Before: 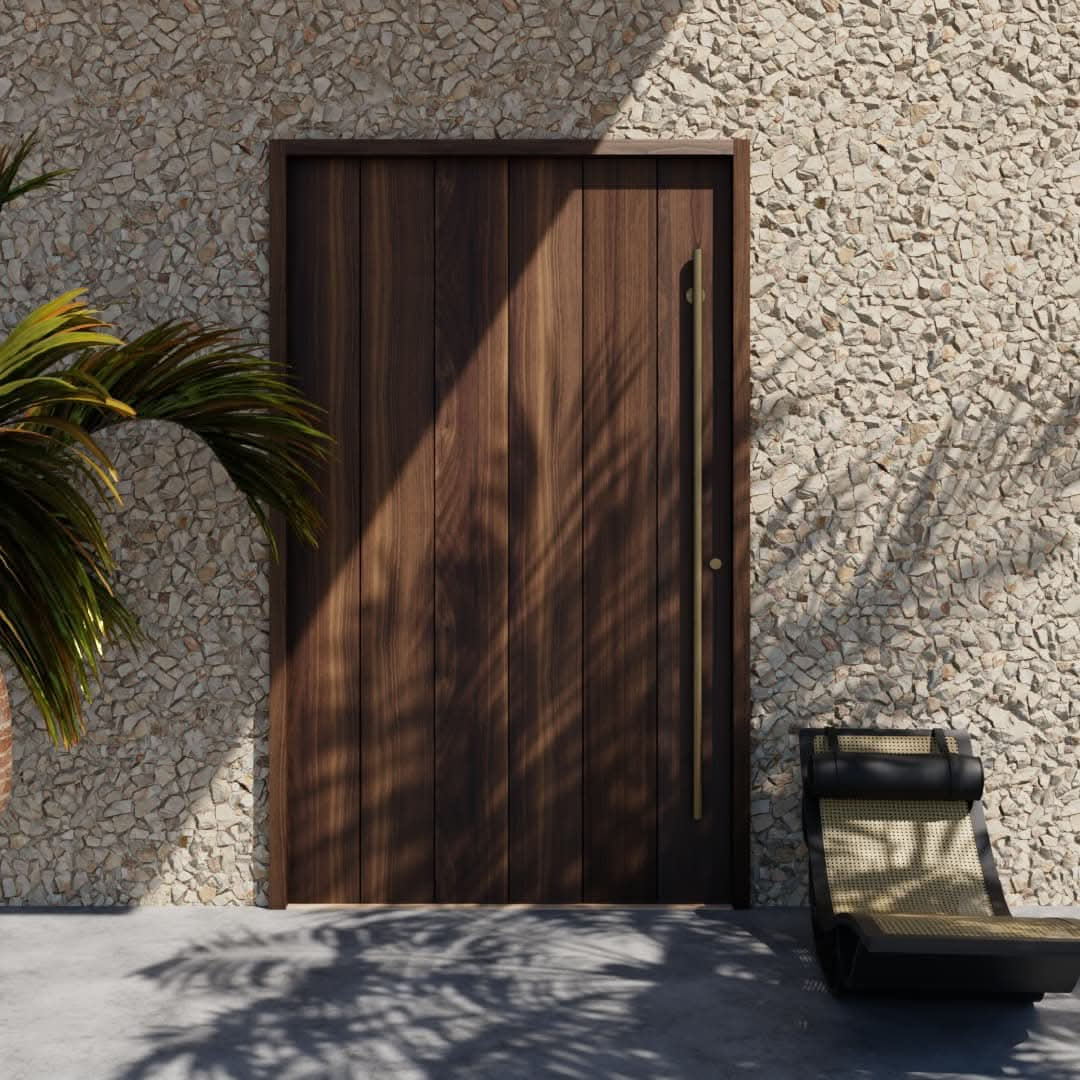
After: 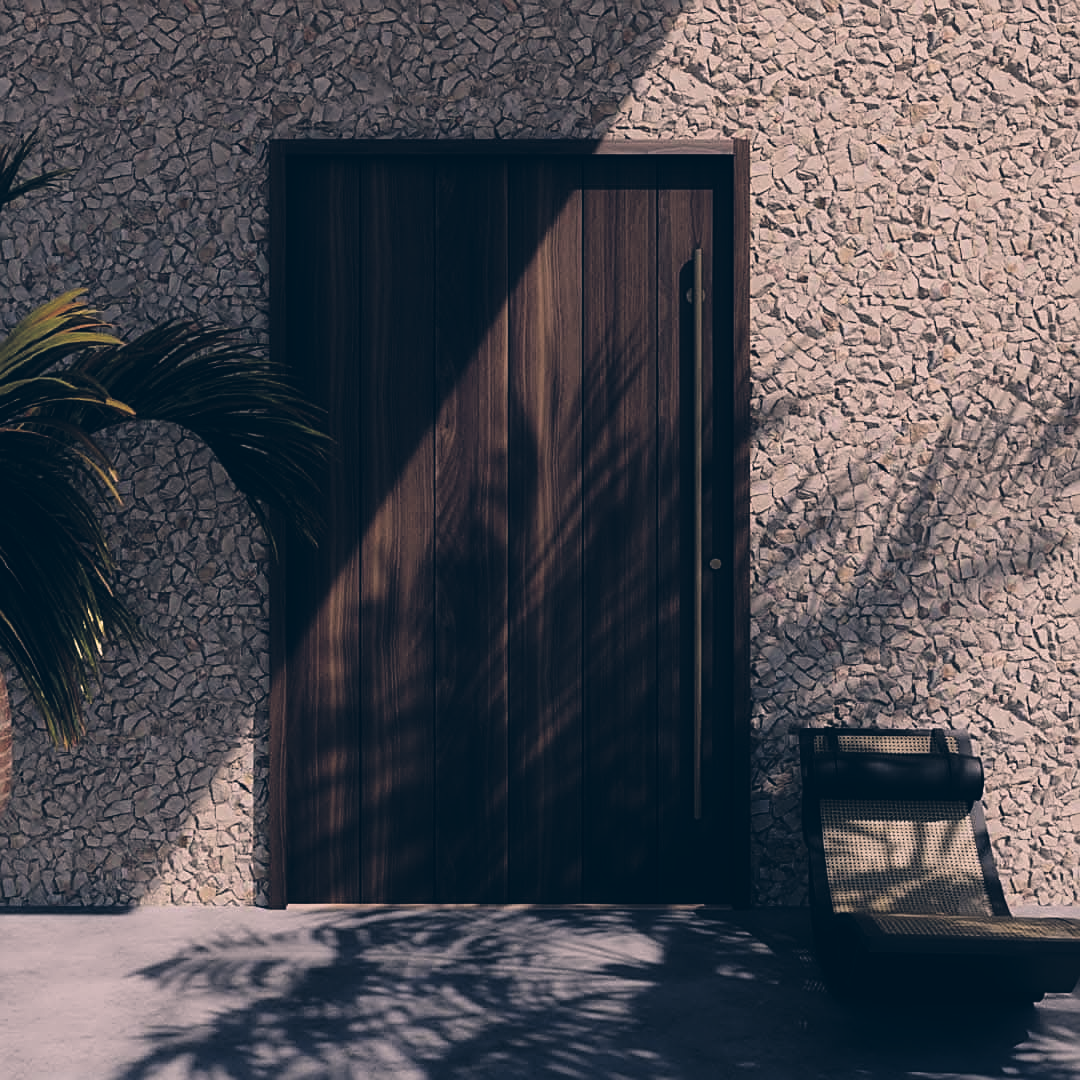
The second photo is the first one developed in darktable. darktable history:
color correction: highlights a* 14.46, highlights b* 5.85, shadows a* -5.53, shadows b* -15.24, saturation 0.85
rgb curve: curves: ch0 [(0, 0.186) (0.314, 0.284) (0.775, 0.708) (1, 1)], compensate middle gray true, preserve colors none
filmic rgb: black relative exposure -5 EV, white relative exposure 3.5 EV, hardness 3.19, contrast 1.3, highlights saturation mix -50%
contrast equalizer: y [[0.5, 0.496, 0.435, 0.435, 0.496, 0.5], [0.5 ×6], [0.5 ×6], [0 ×6], [0 ×6]]
sharpen: on, module defaults
